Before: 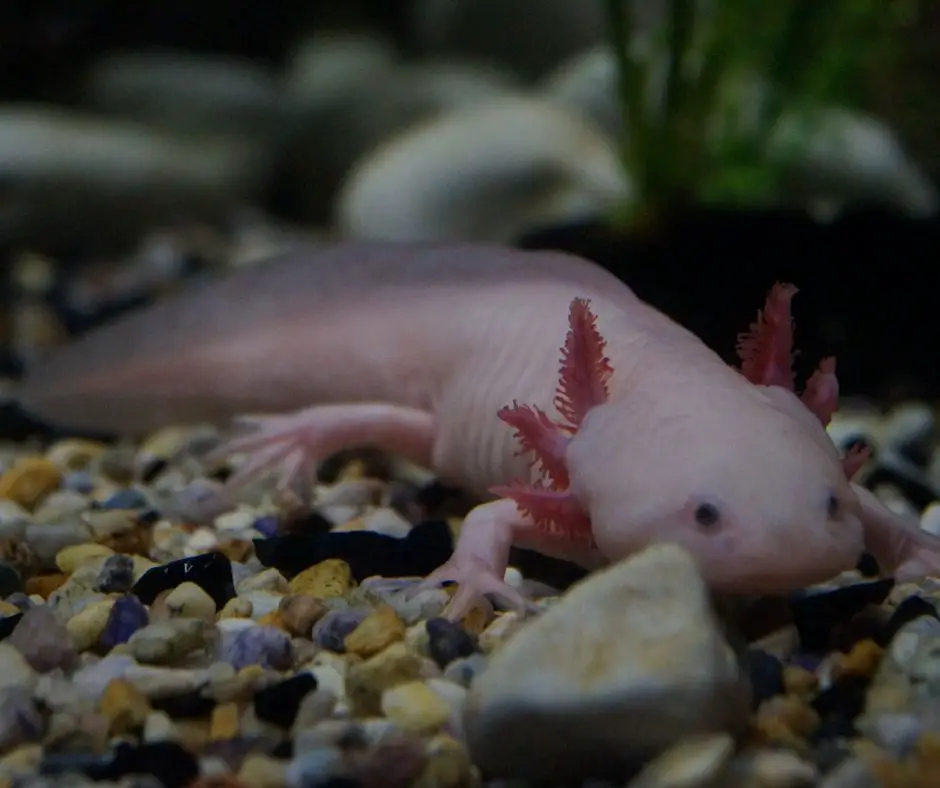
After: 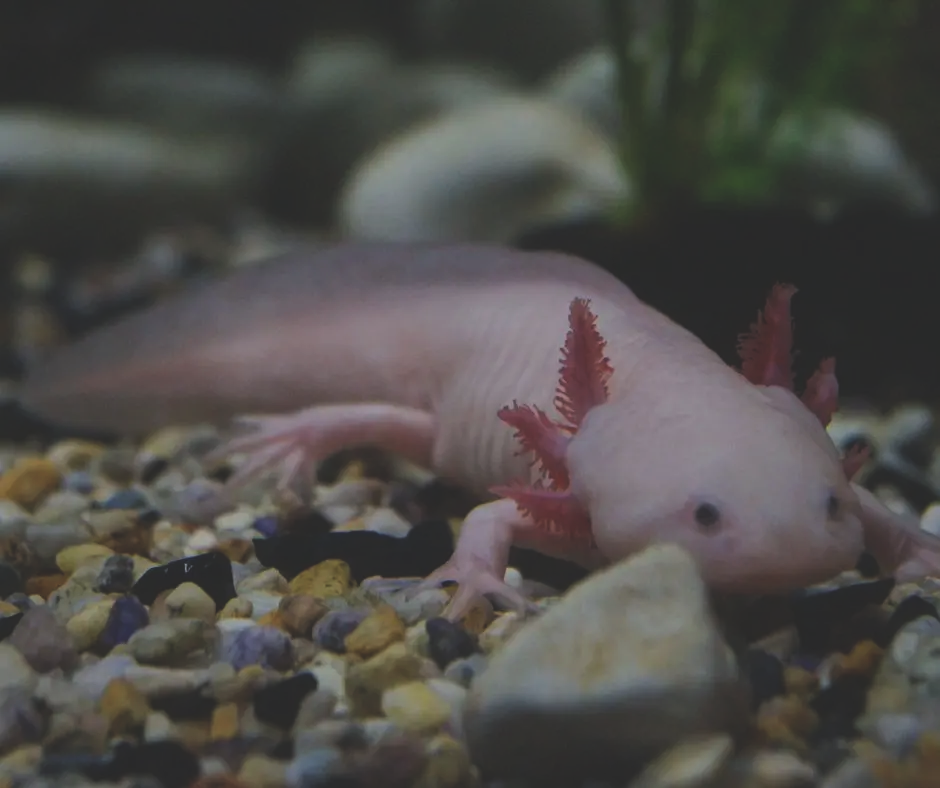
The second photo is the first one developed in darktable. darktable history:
exposure: black level correction -0.023, exposure -0.038 EV, compensate exposure bias true, compensate highlight preservation false
